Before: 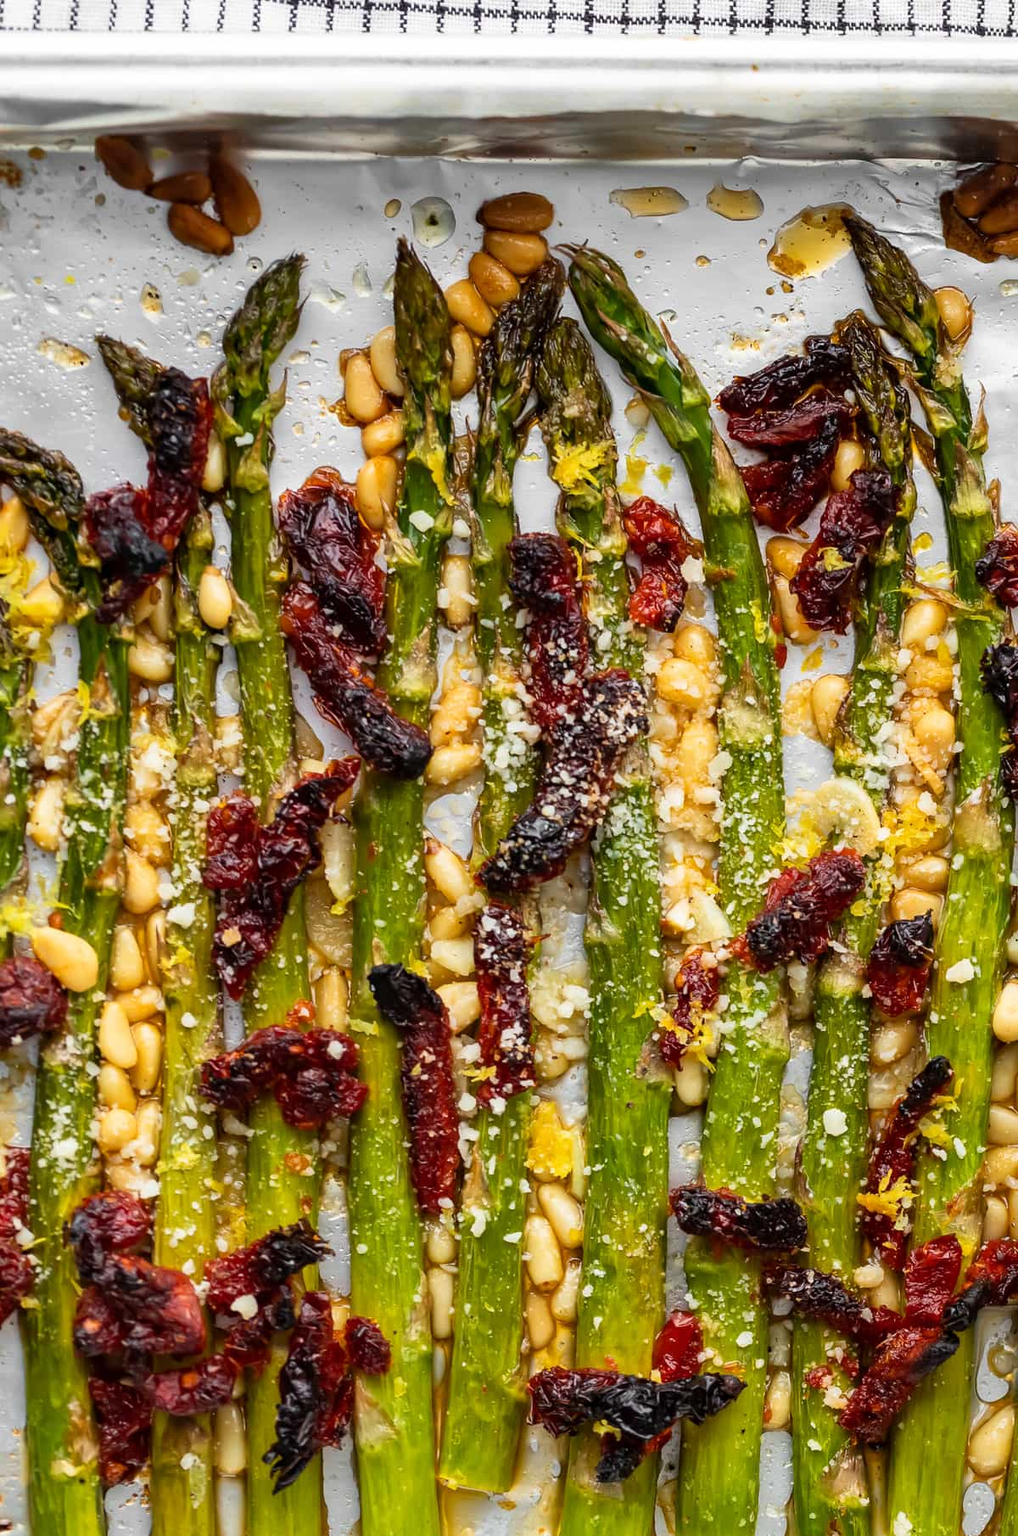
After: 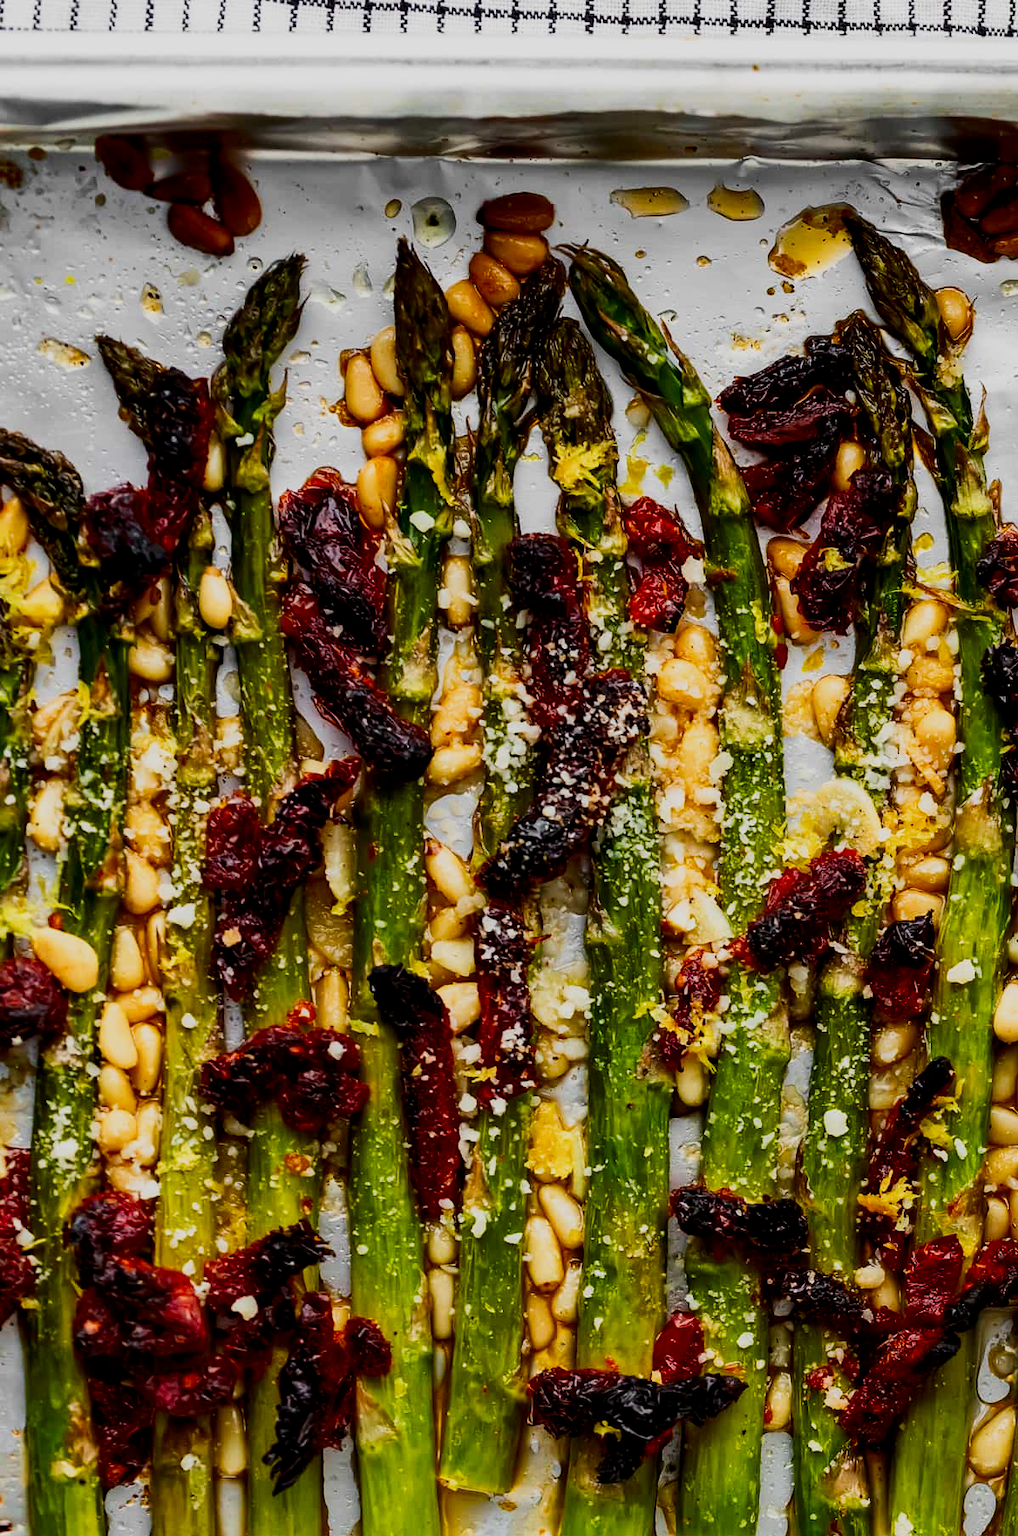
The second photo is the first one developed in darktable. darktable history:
filmic rgb: middle gray luminance 12.81%, black relative exposure -10.2 EV, white relative exposure 3.46 EV, target black luminance 0%, hardness 5.75, latitude 45.1%, contrast 1.222, highlights saturation mix 5.42%, shadows ↔ highlights balance 27.43%, preserve chrominance RGB euclidean norm, color science v5 (2021), contrast in shadows safe, contrast in highlights safe
contrast brightness saturation: contrast 0.096, brightness -0.263, saturation 0.138
